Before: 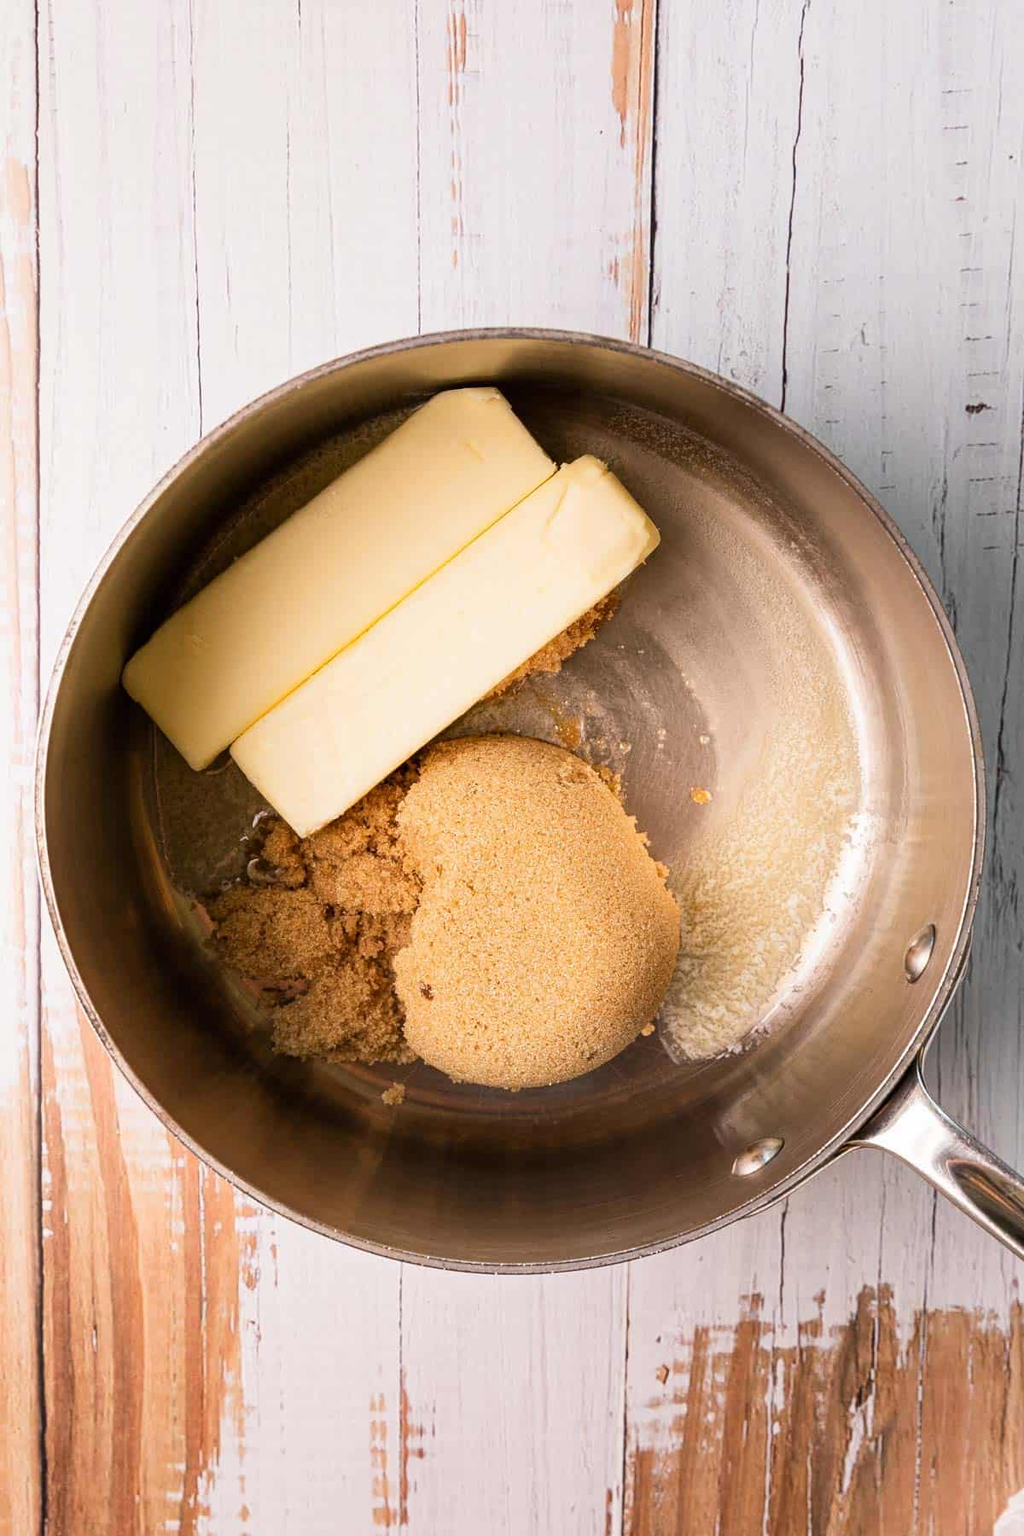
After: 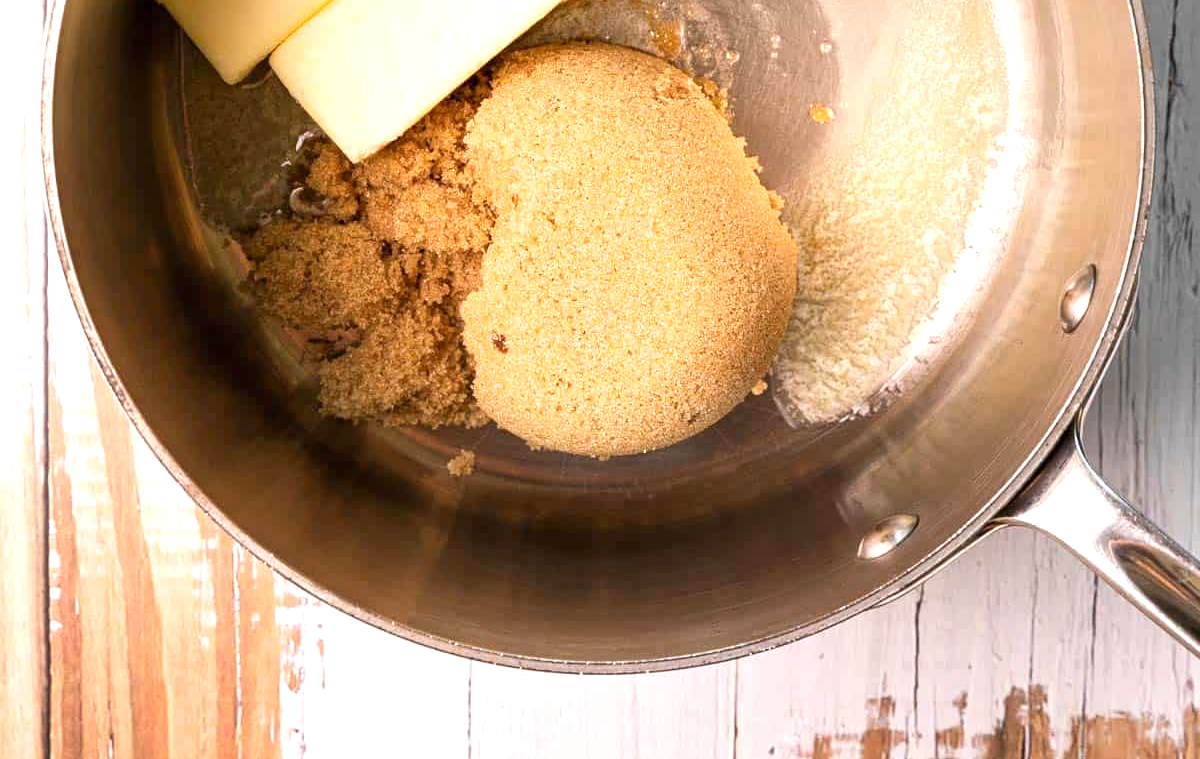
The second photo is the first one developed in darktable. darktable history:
crop: top 45.551%, bottom 12.262%
exposure: black level correction 0.001, exposure 0.5 EV, compensate exposure bias true, compensate highlight preservation false
